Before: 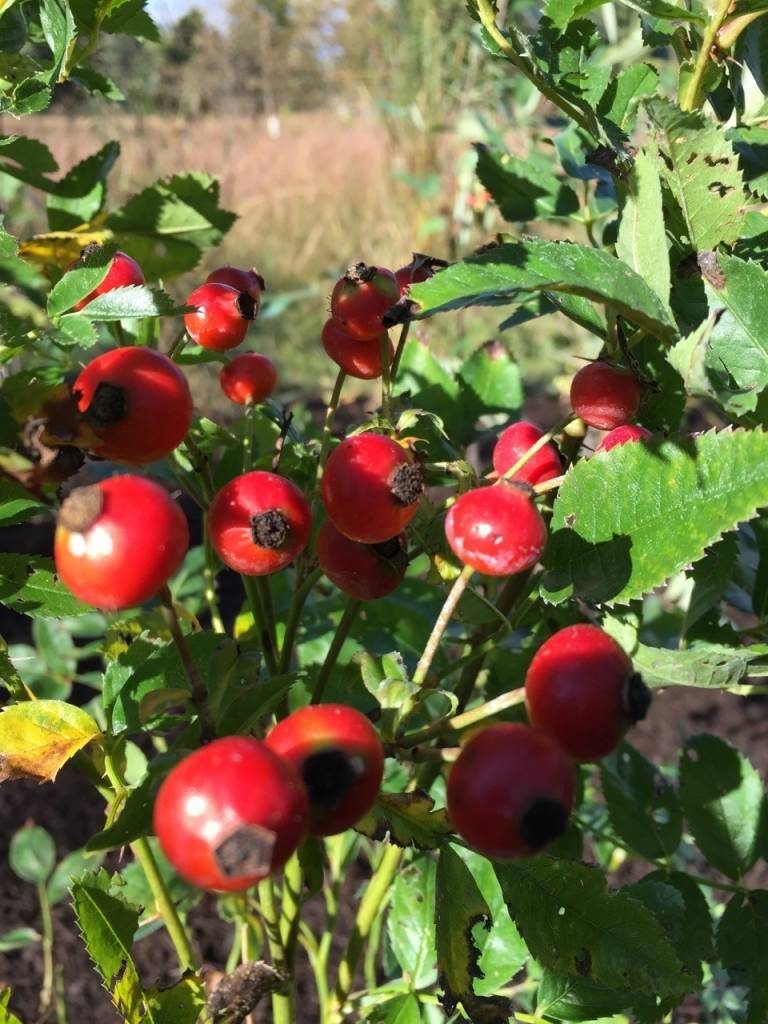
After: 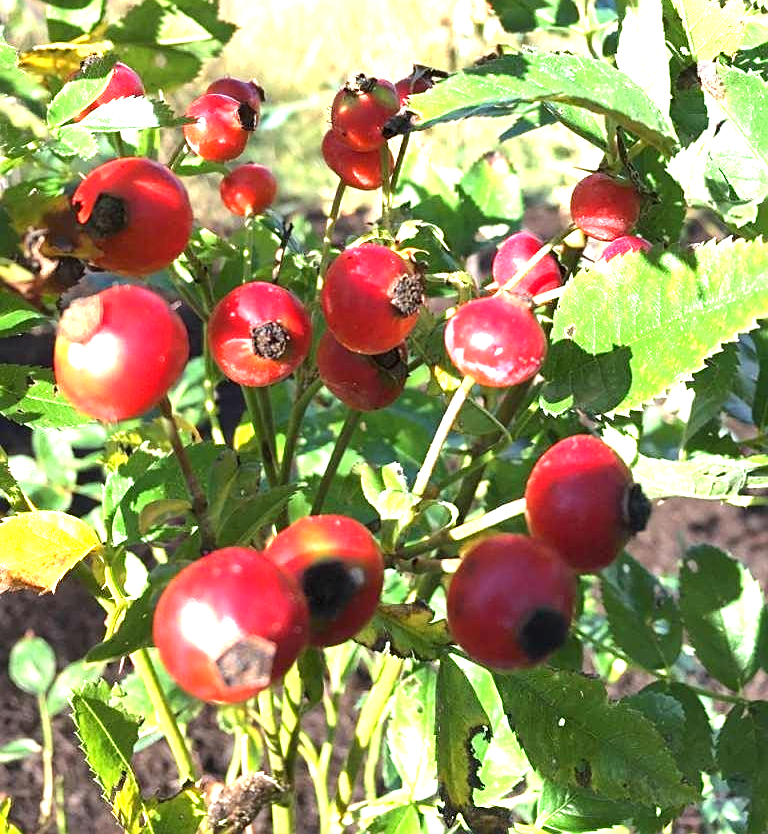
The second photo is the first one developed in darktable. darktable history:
exposure: black level correction 0, exposure 1.75 EV, compensate exposure bias true, compensate highlight preservation false
crop and rotate: top 18.507%
sharpen: on, module defaults
